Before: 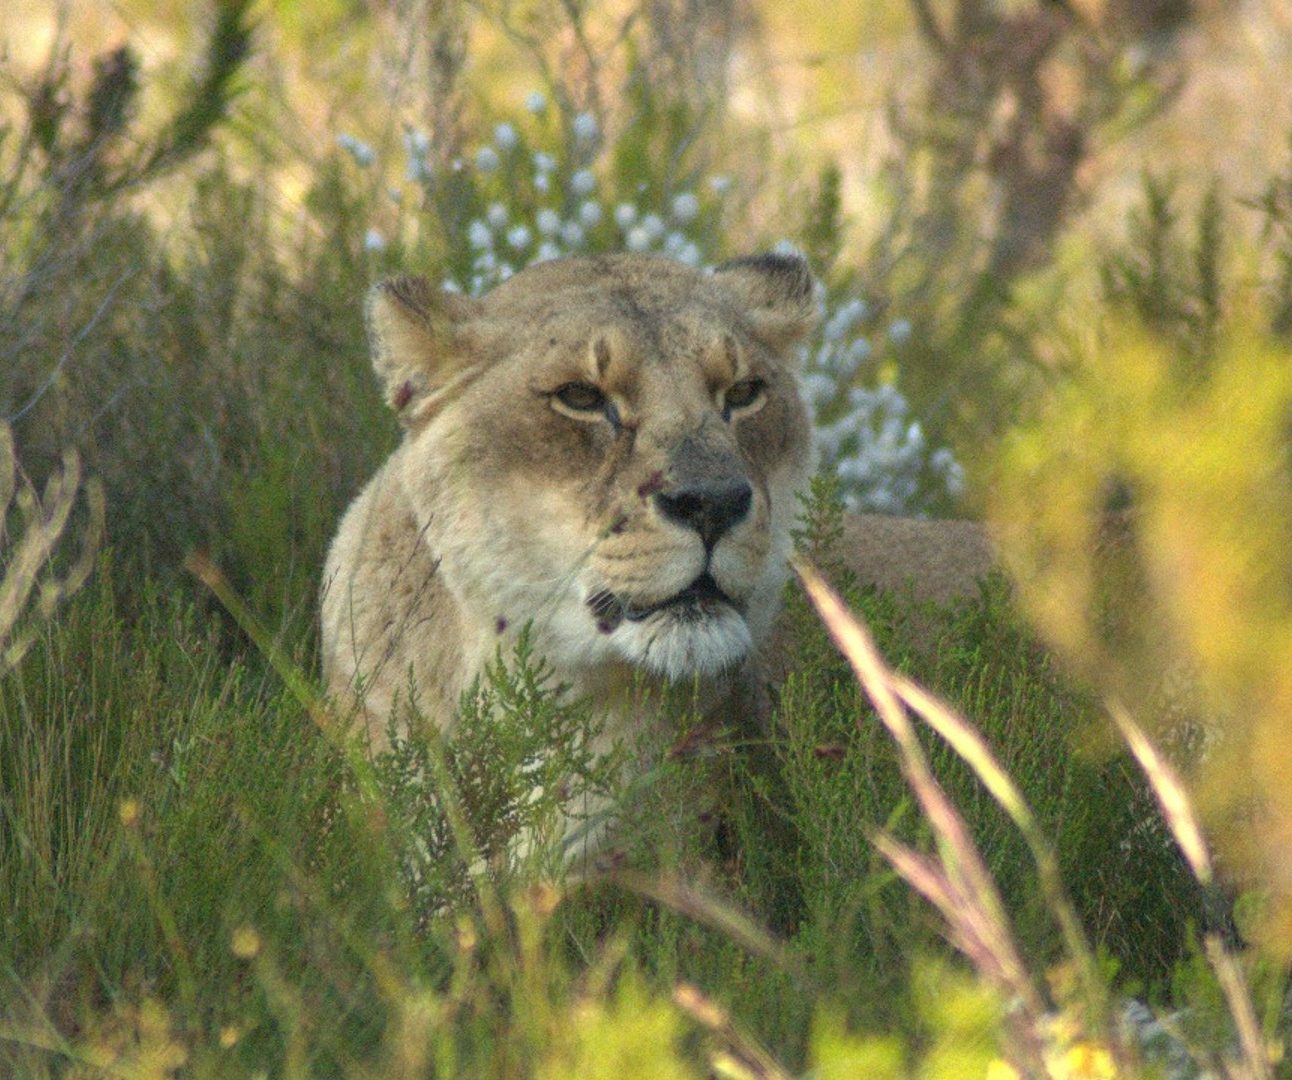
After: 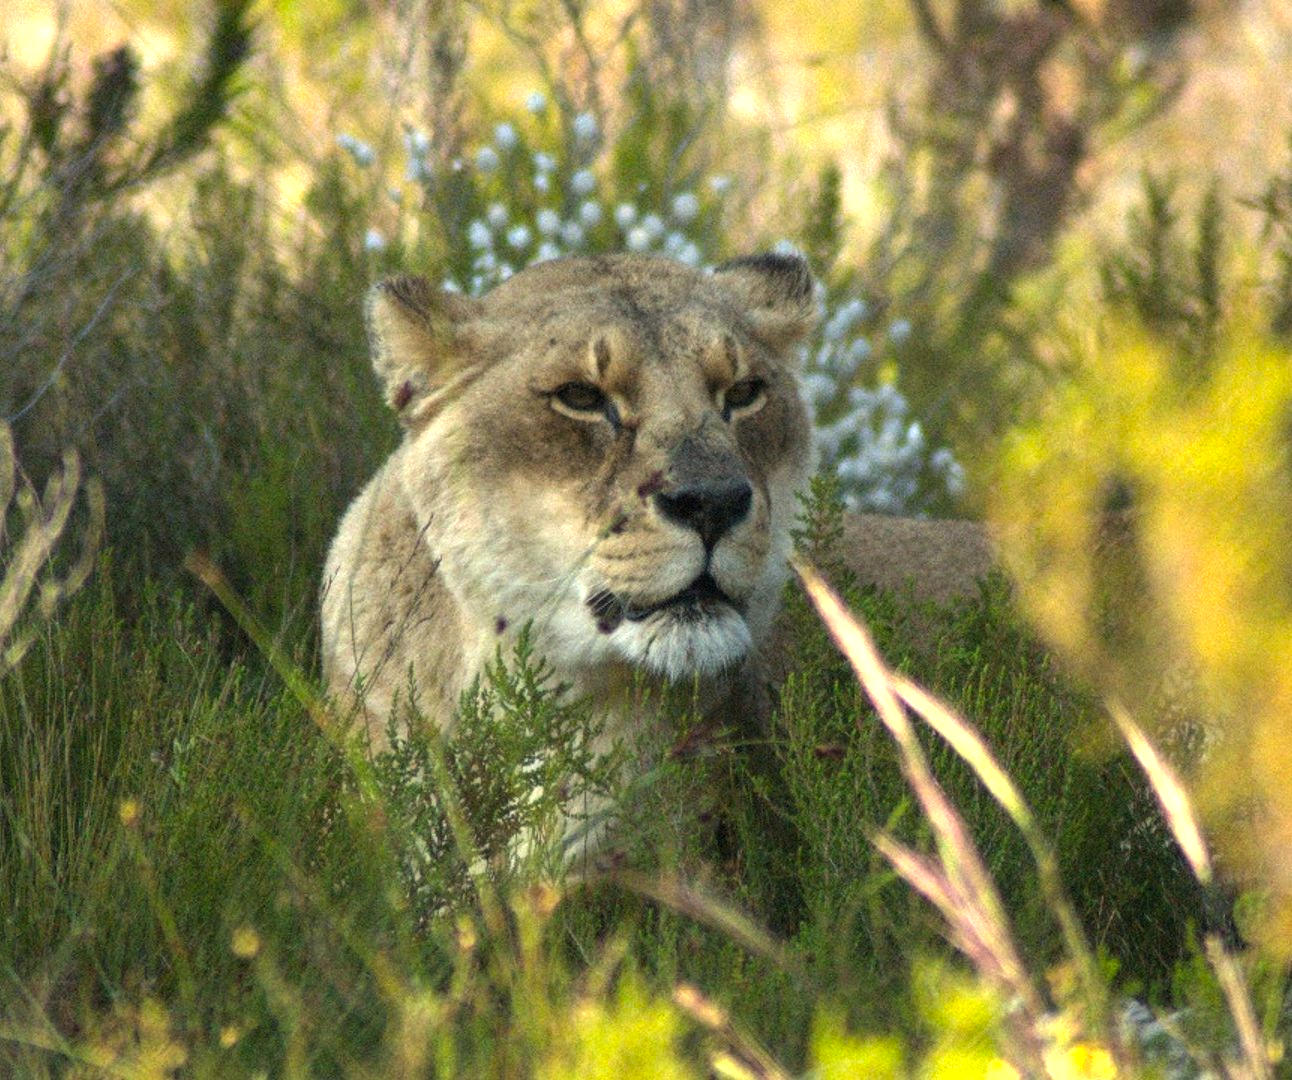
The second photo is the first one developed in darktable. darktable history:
exposure: exposure 0.2 EV, compensate highlight preservation false
color balance rgb: shadows lift › luminance -10%, power › luminance -9%, linear chroma grading › global chroma 10%, global vibrance 10%, contrast 15%, saturation formula JzAzBz (2021)
